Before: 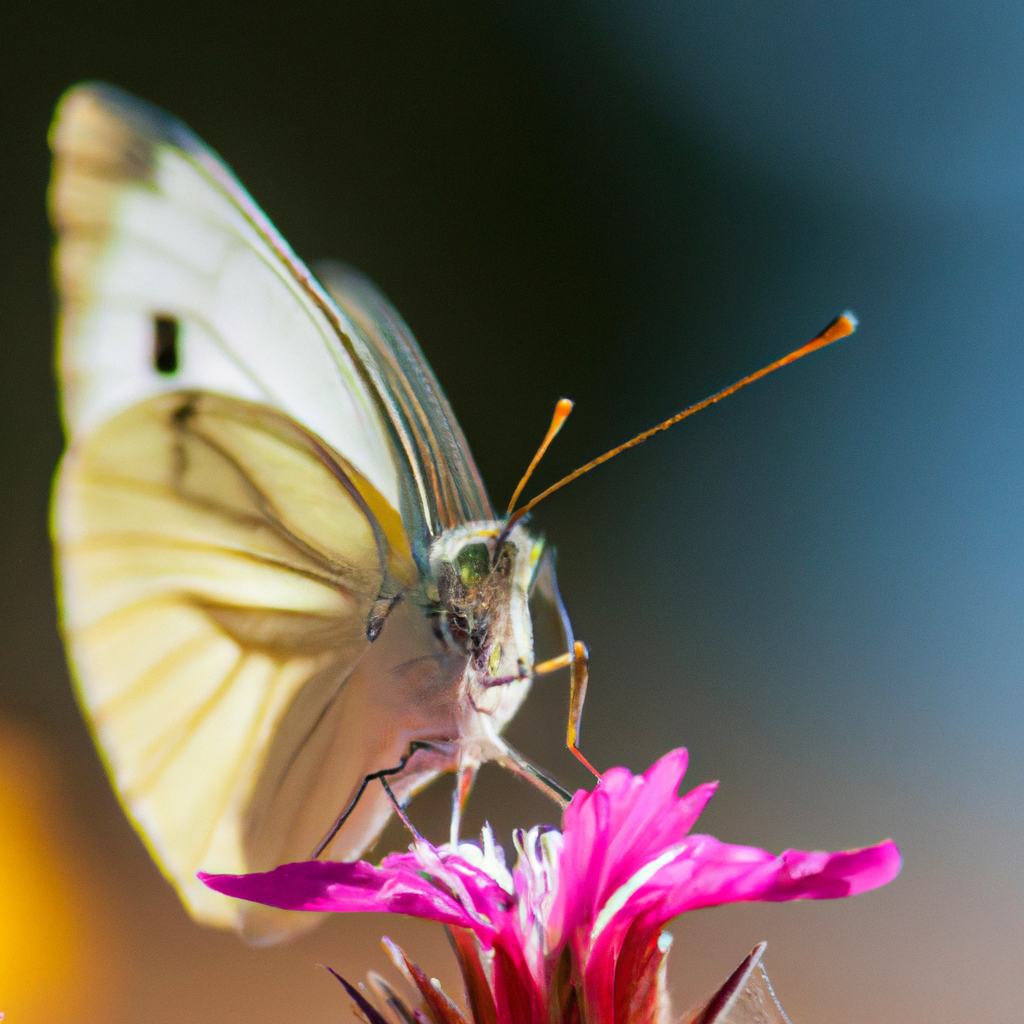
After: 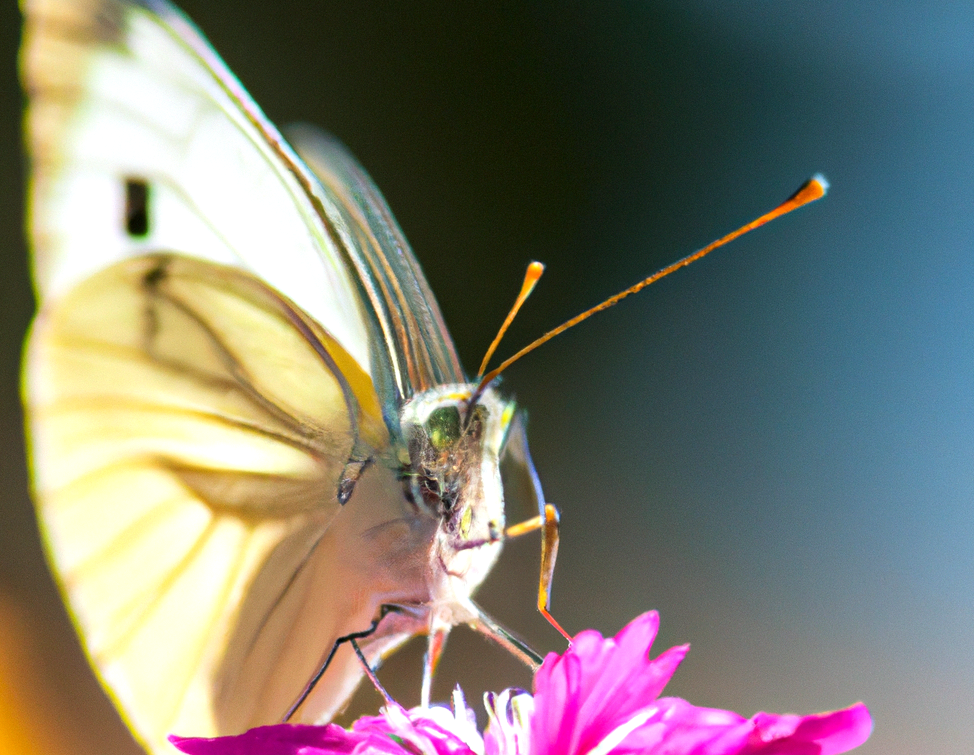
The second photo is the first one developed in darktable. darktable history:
exposure: black level correction 0.001, exposure 0.499 EV, compensate highlight preservation false
crop and rotate: left 2.858%, top 13.433%, right 2.021%, bottom 12.756%
